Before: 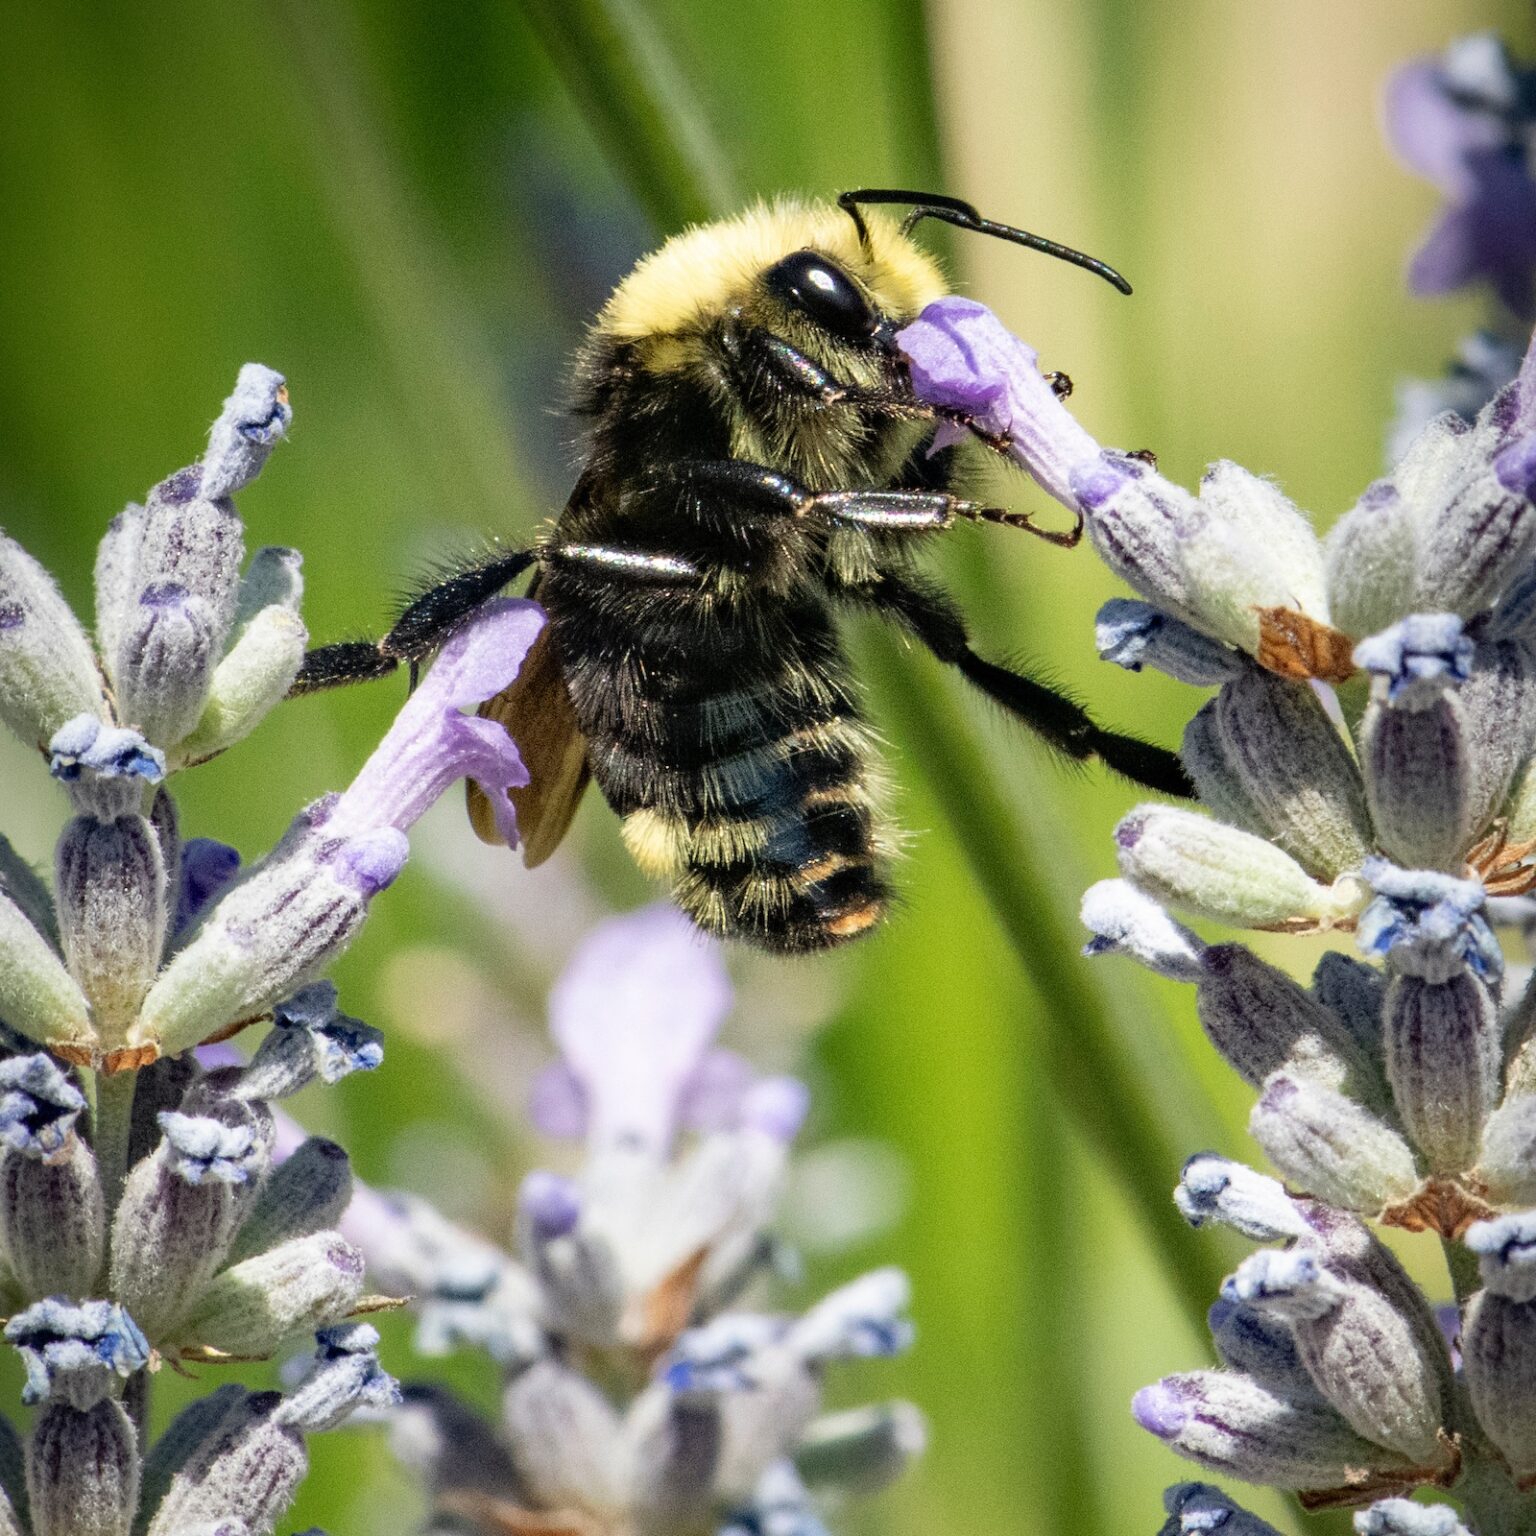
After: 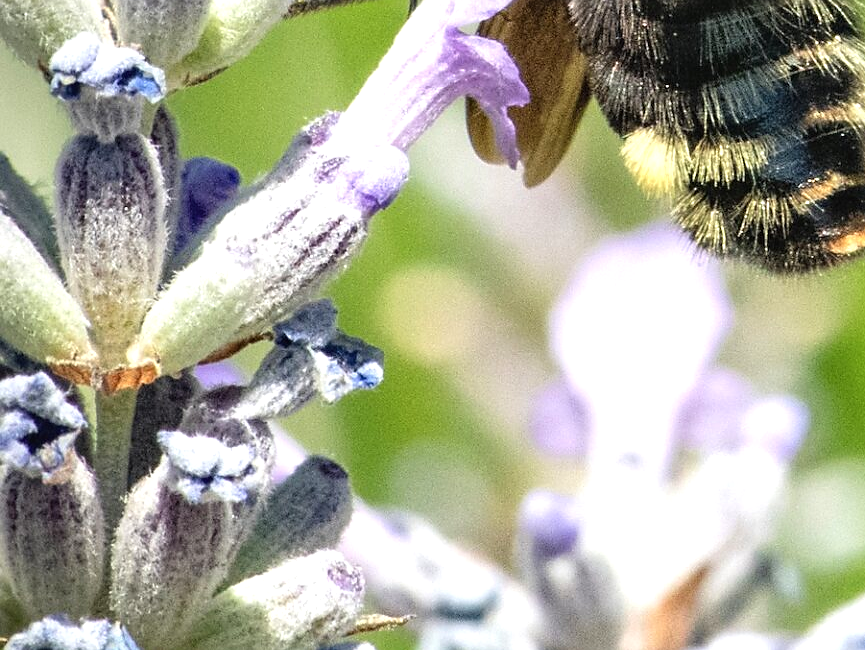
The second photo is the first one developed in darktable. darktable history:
sharpen: radius 1.863, amount 0.416, threshold 1.502
exposure: black level correction -0.002, exposure 0.546 EV, compensate exposure bias true, compensate highlight preservation false
crop: top 44.337%, right 43.644%, bottom 13.297%
